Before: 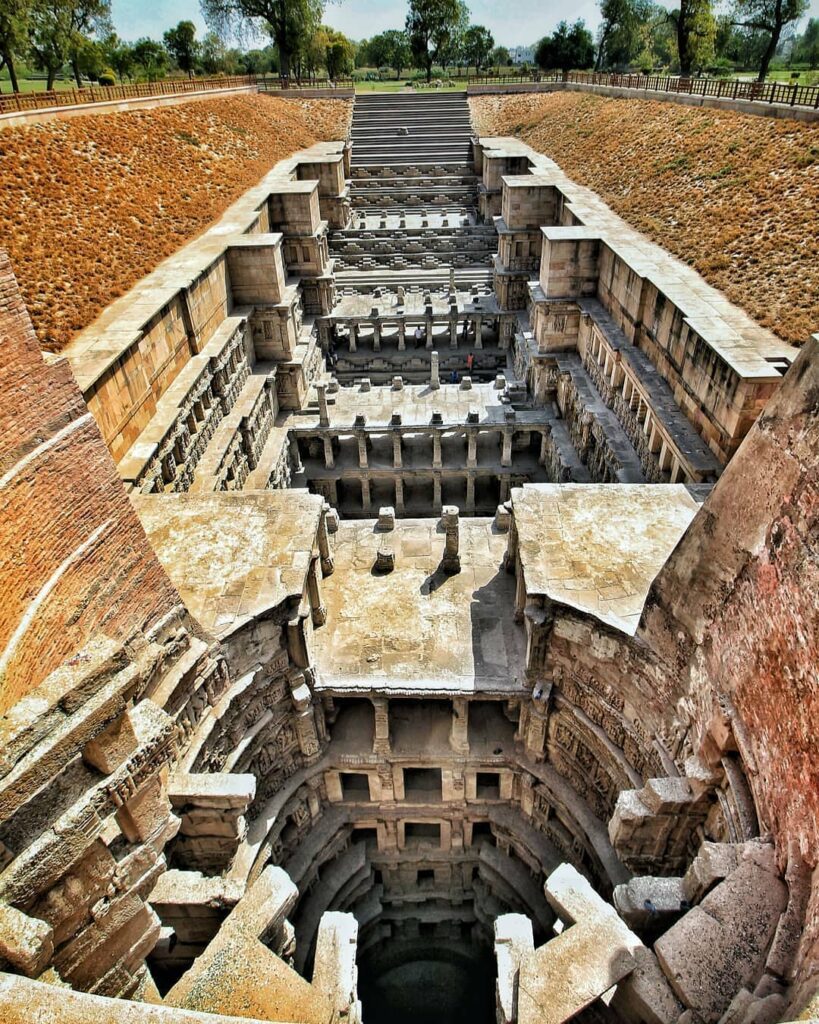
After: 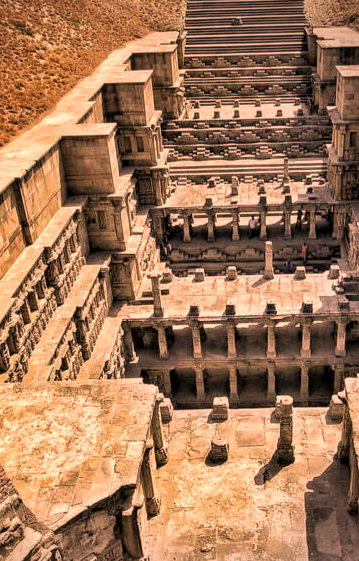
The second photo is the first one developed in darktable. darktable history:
local contrast: on, module defaults
color correction: highlights a* 39.53, highlights b* 39.97, saturation 0.687
crop: left 20.38%, top 10.787%, right 35.738%, bottom 34.351%
velvia: on, module defaults
vignetting: fall-off radius 60.88%, brightness -0.58, saturation -0.247, center (-0.149, 0.014)
